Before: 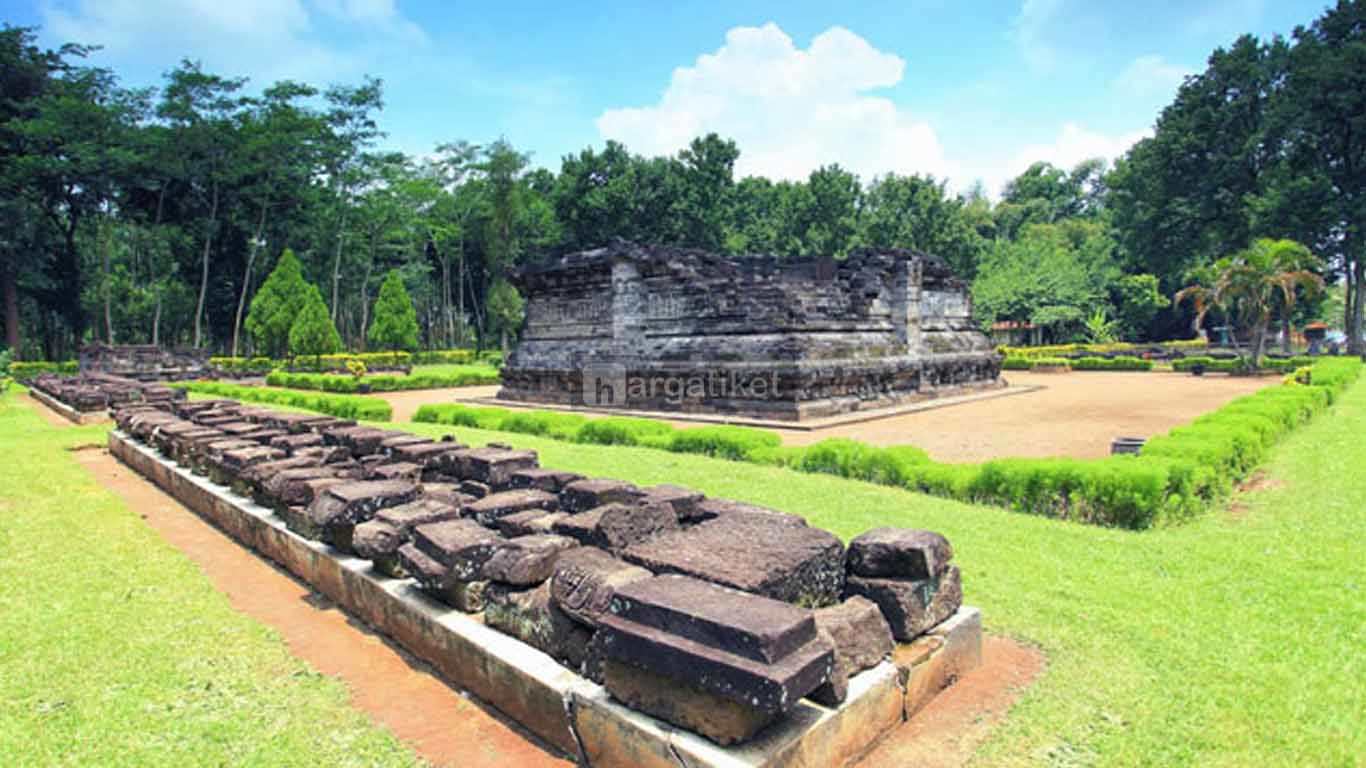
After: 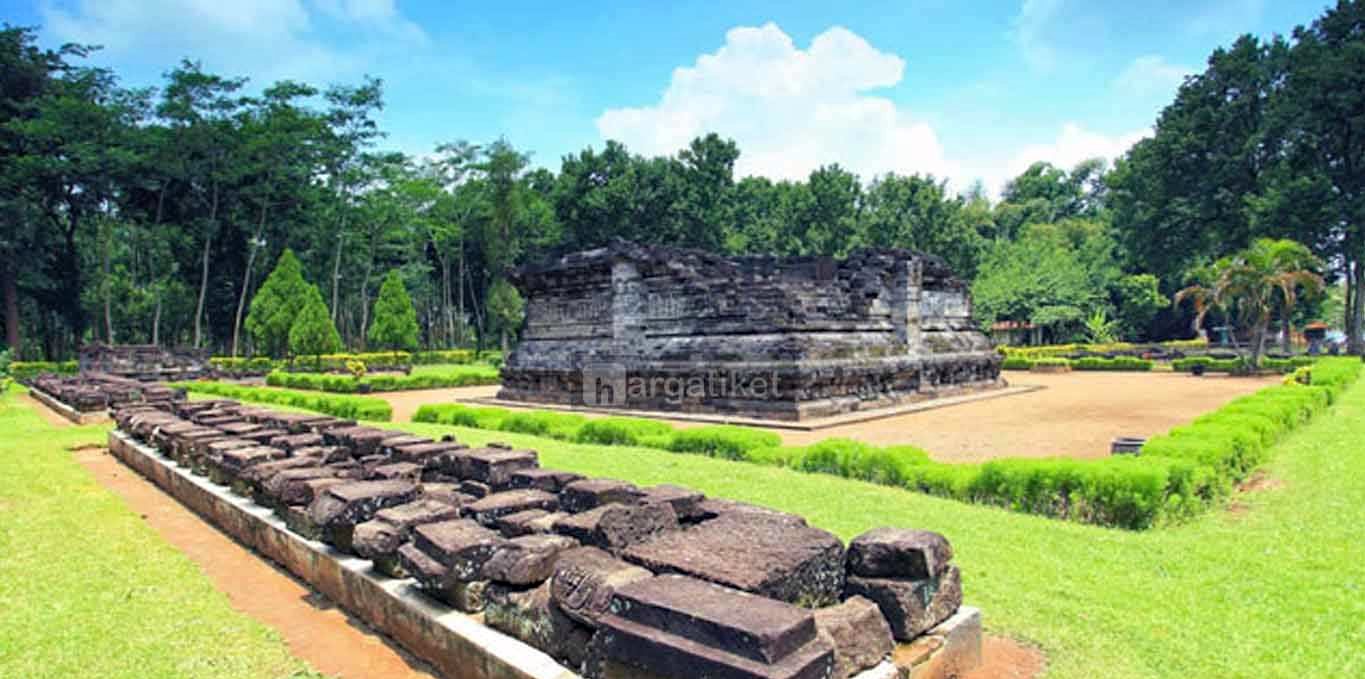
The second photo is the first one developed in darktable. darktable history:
crop and rotate: top 0%, bottom 11.49%
tone equalizer: on, module defaults
haze removal: compatibility mode true, adaptive false
